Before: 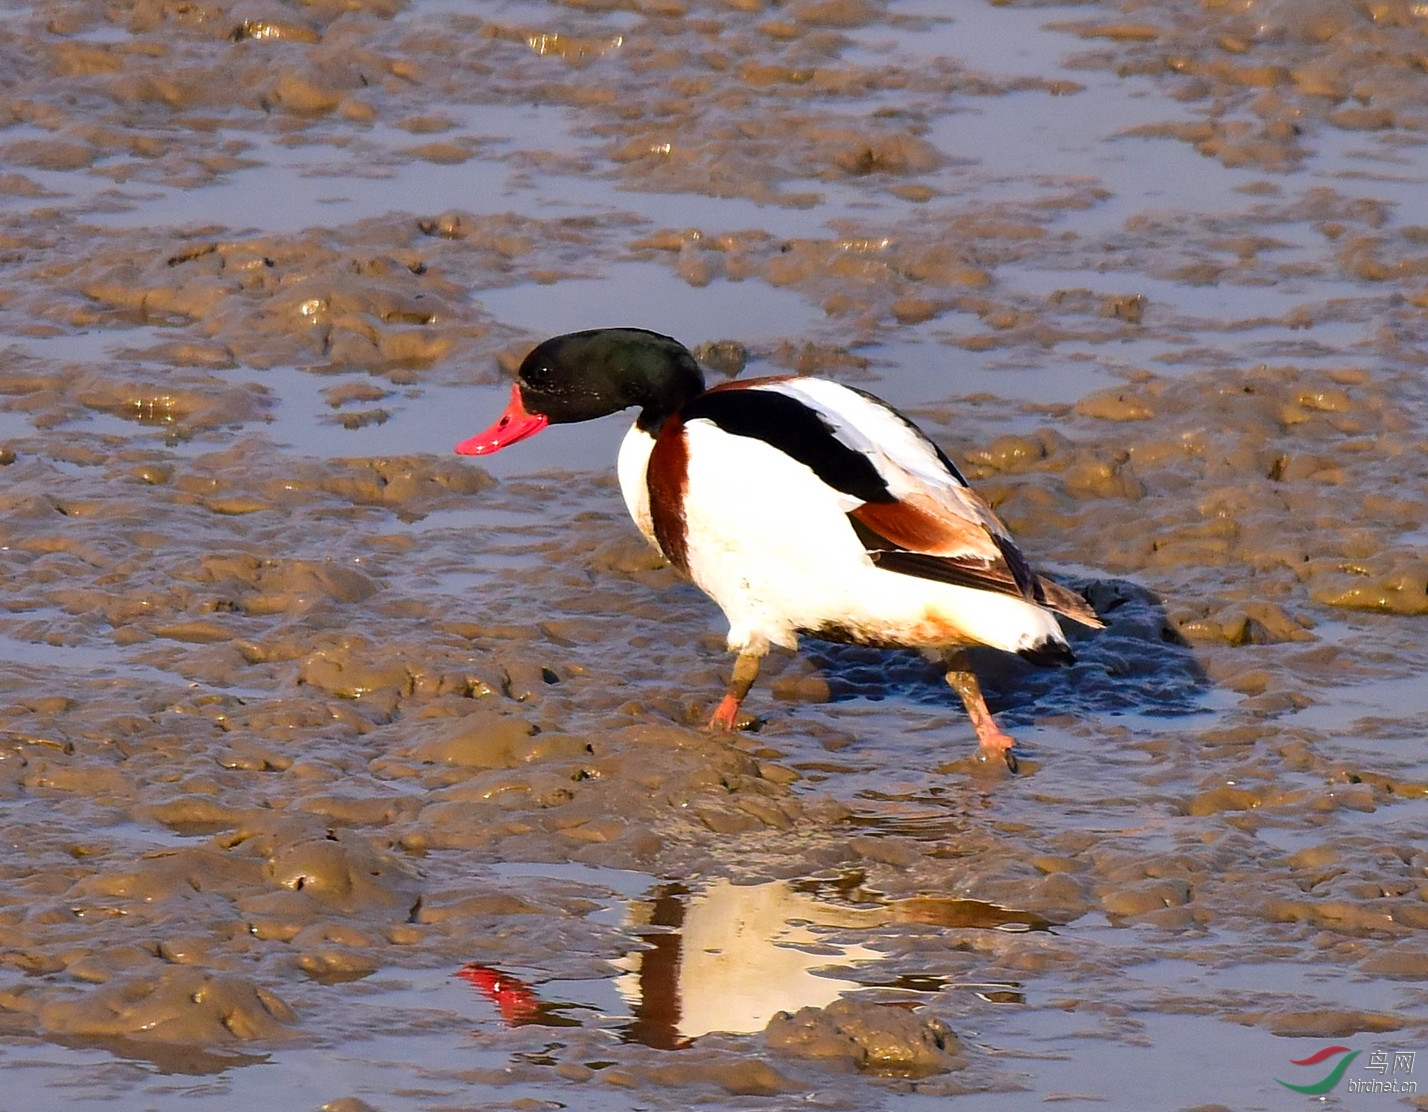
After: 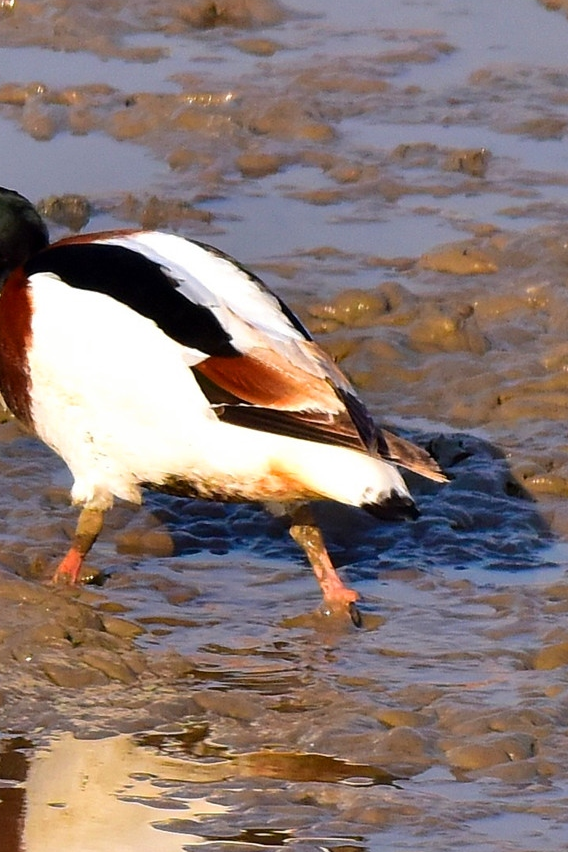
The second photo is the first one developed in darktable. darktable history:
crop: left 45.983%, top 13.176%, right 14.195%, bottom 10.14%
